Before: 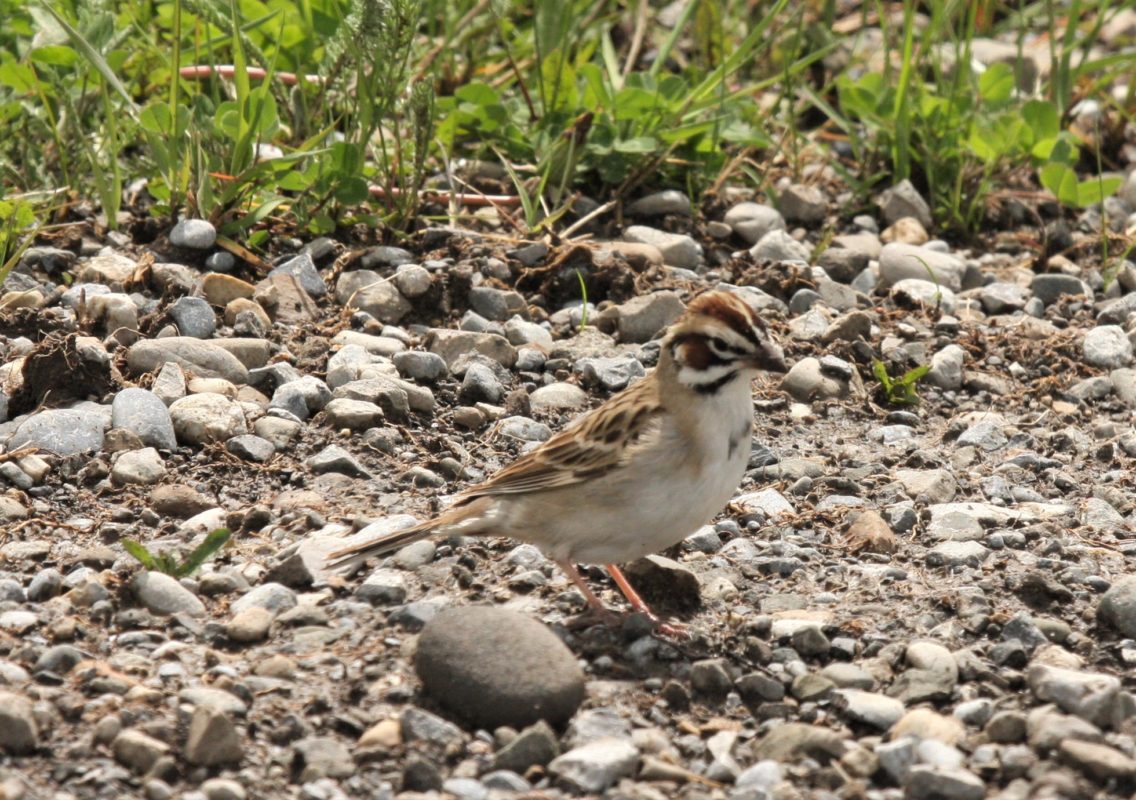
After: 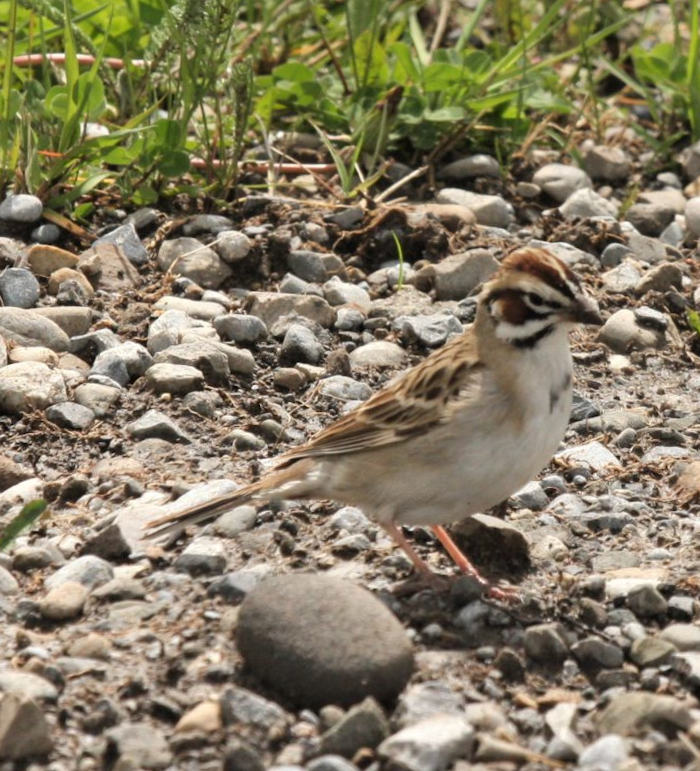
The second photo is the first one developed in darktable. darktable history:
crop and rotate: left 14.436%, right 18.898%
rotate and perspective: rotation -1.68°, lens shift (vertical) -0.146, crop left 0.049, crop right 0.912, crop top 0.032, crop bottom 0.96
